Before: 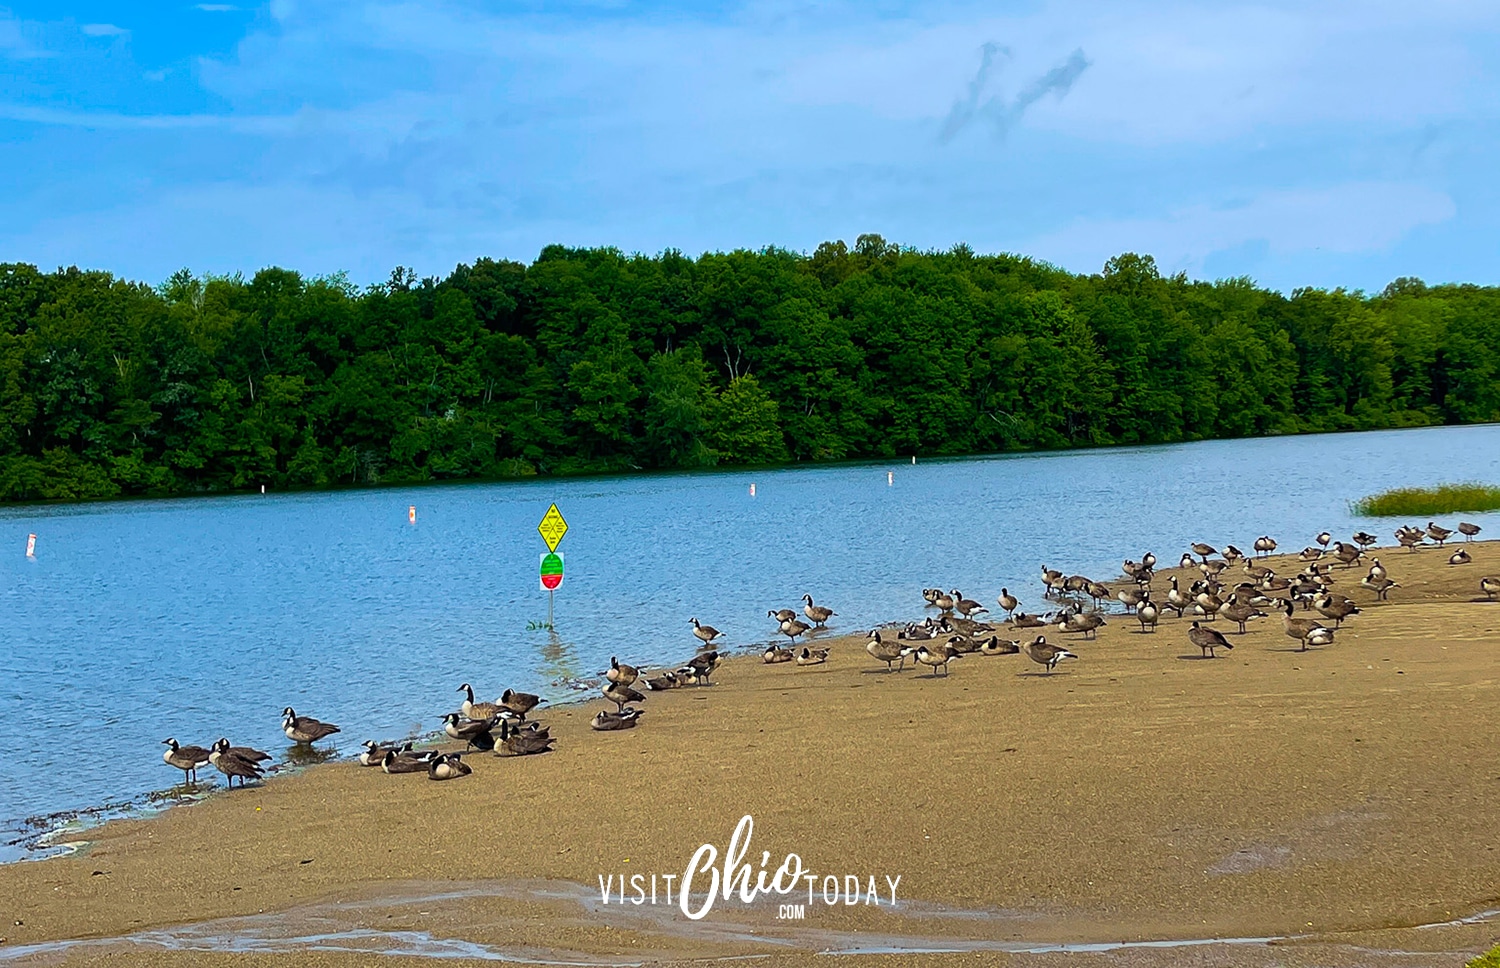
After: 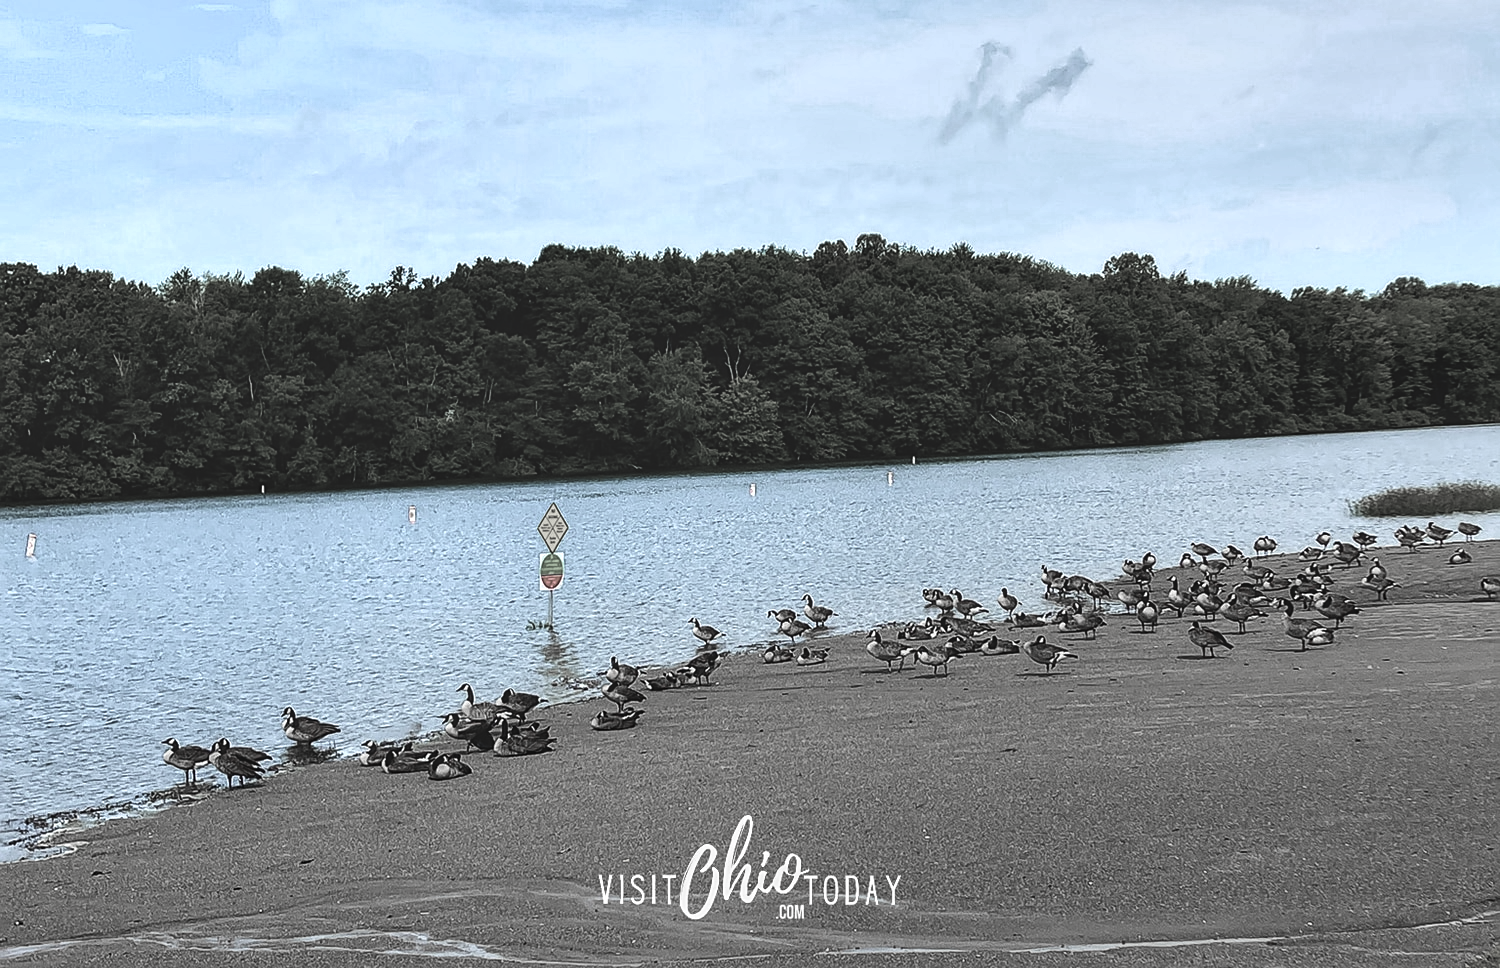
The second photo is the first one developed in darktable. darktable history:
color zones: curves: ch0 [(0, 0.613) (0.01, 0.613) (0.245, 0.448) (0.498, 0.529) (0.642, 0.665) (0.879, 0.777) (0.99, 0.613)]; ch1 [(0, 0.272) (0.219, 0.127) (0.724, 0.346)], mix 31.16%
shadows and highlights: soften with gaussian
local contrast: detail 150%
color correction: highlights b* -0.027, saturation 0.85
exposure: black level correction -0.037, exposure -0.497 EV, compensate highlight preservation false
sharpen: on, module defaults
contrast brightness saturation: contrast 0.04, saturation 0.067
